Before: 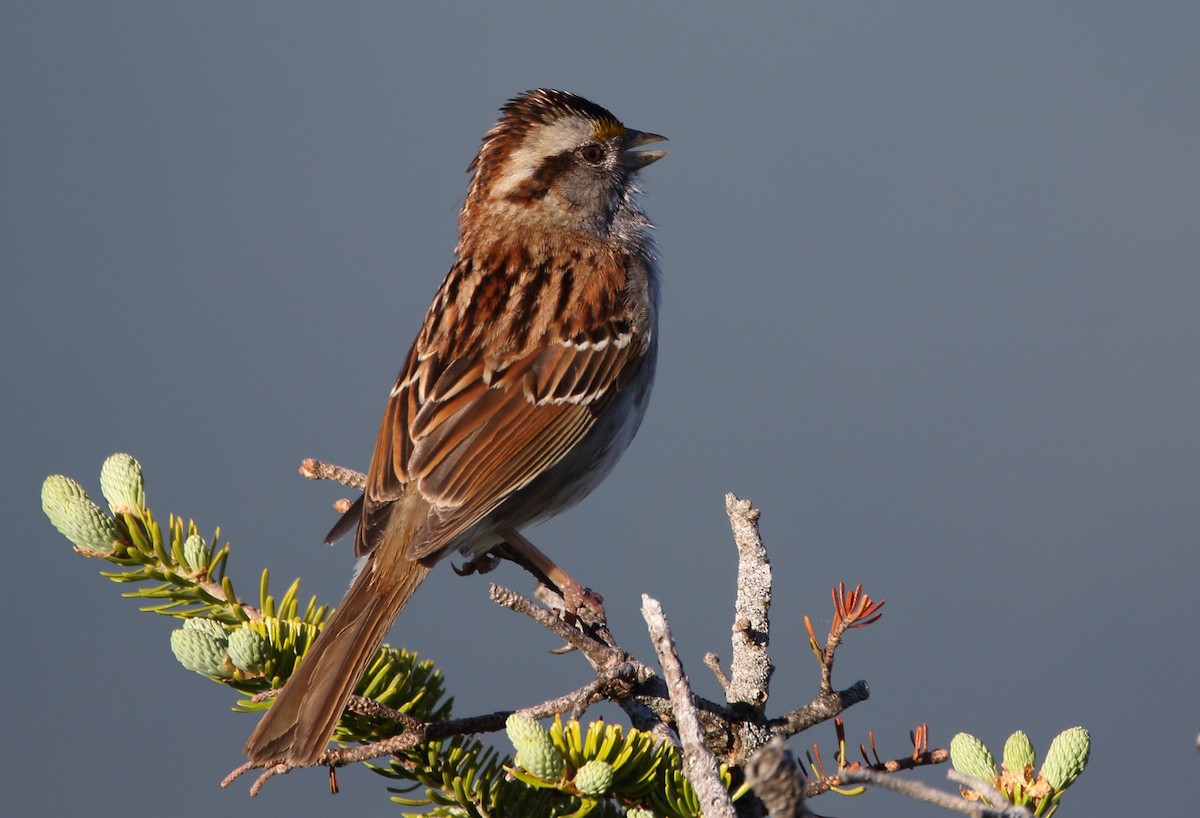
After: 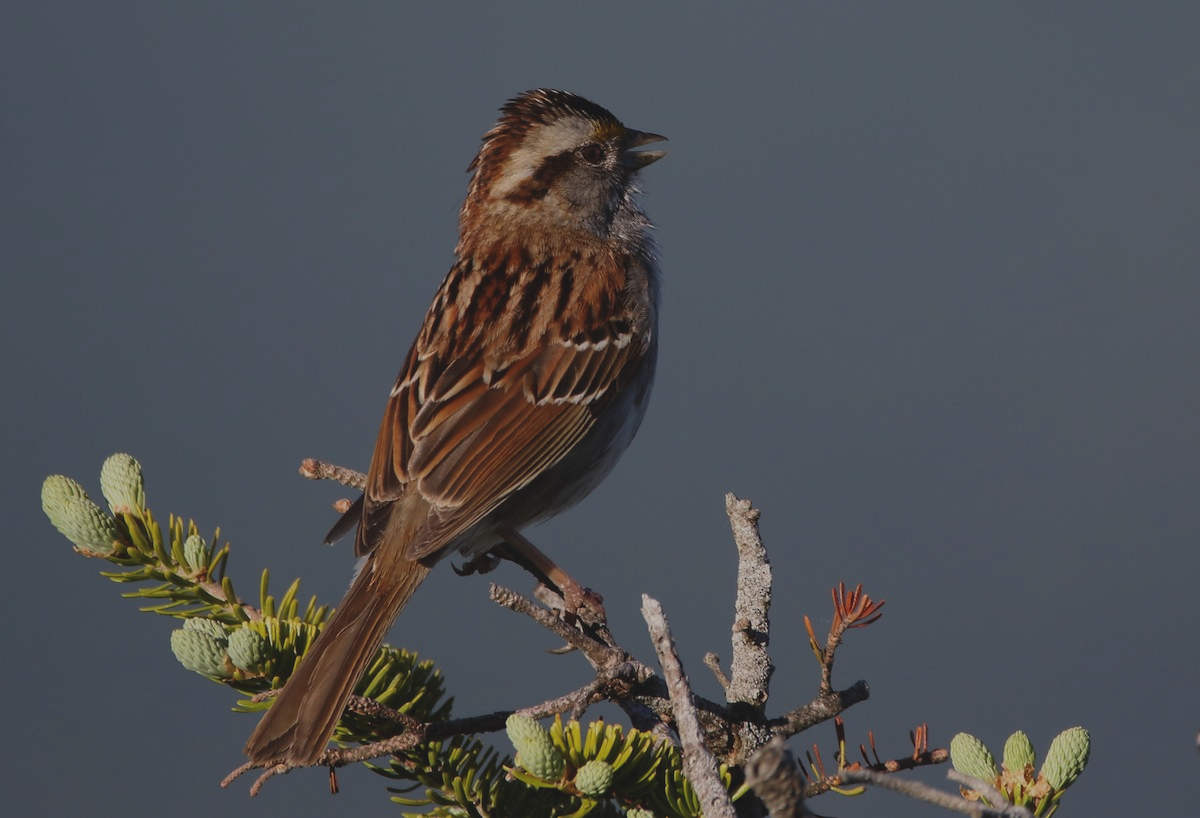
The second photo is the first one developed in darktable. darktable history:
exposure: black level correction -0.016, exposure -1.042 EV, compensate exposure bias true, compensate highlight preservation false
